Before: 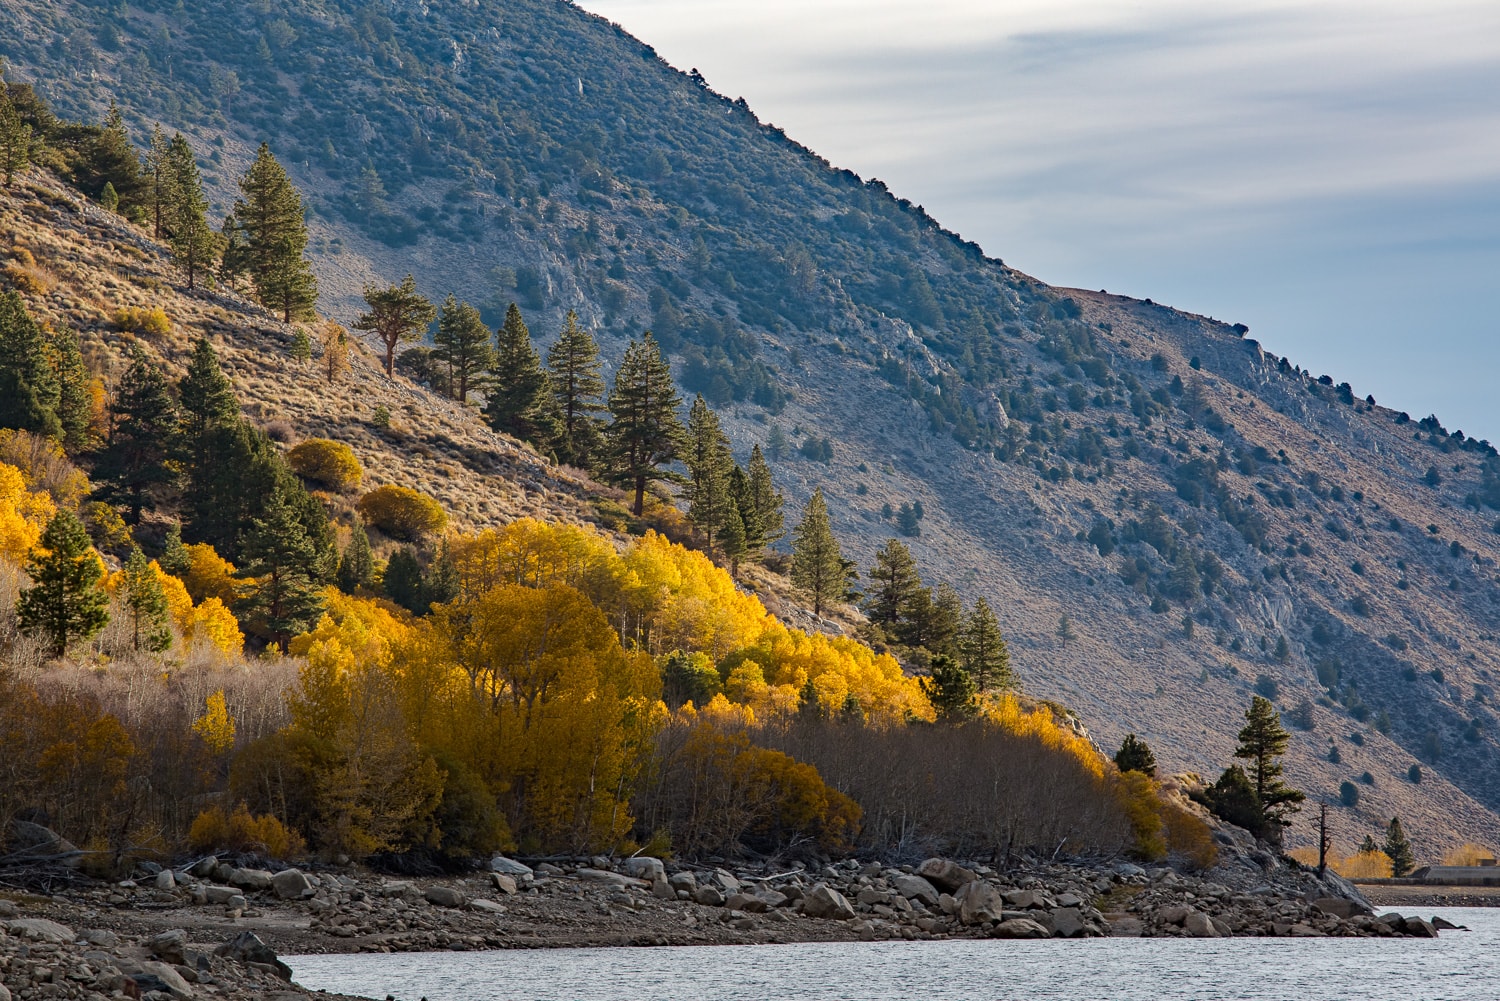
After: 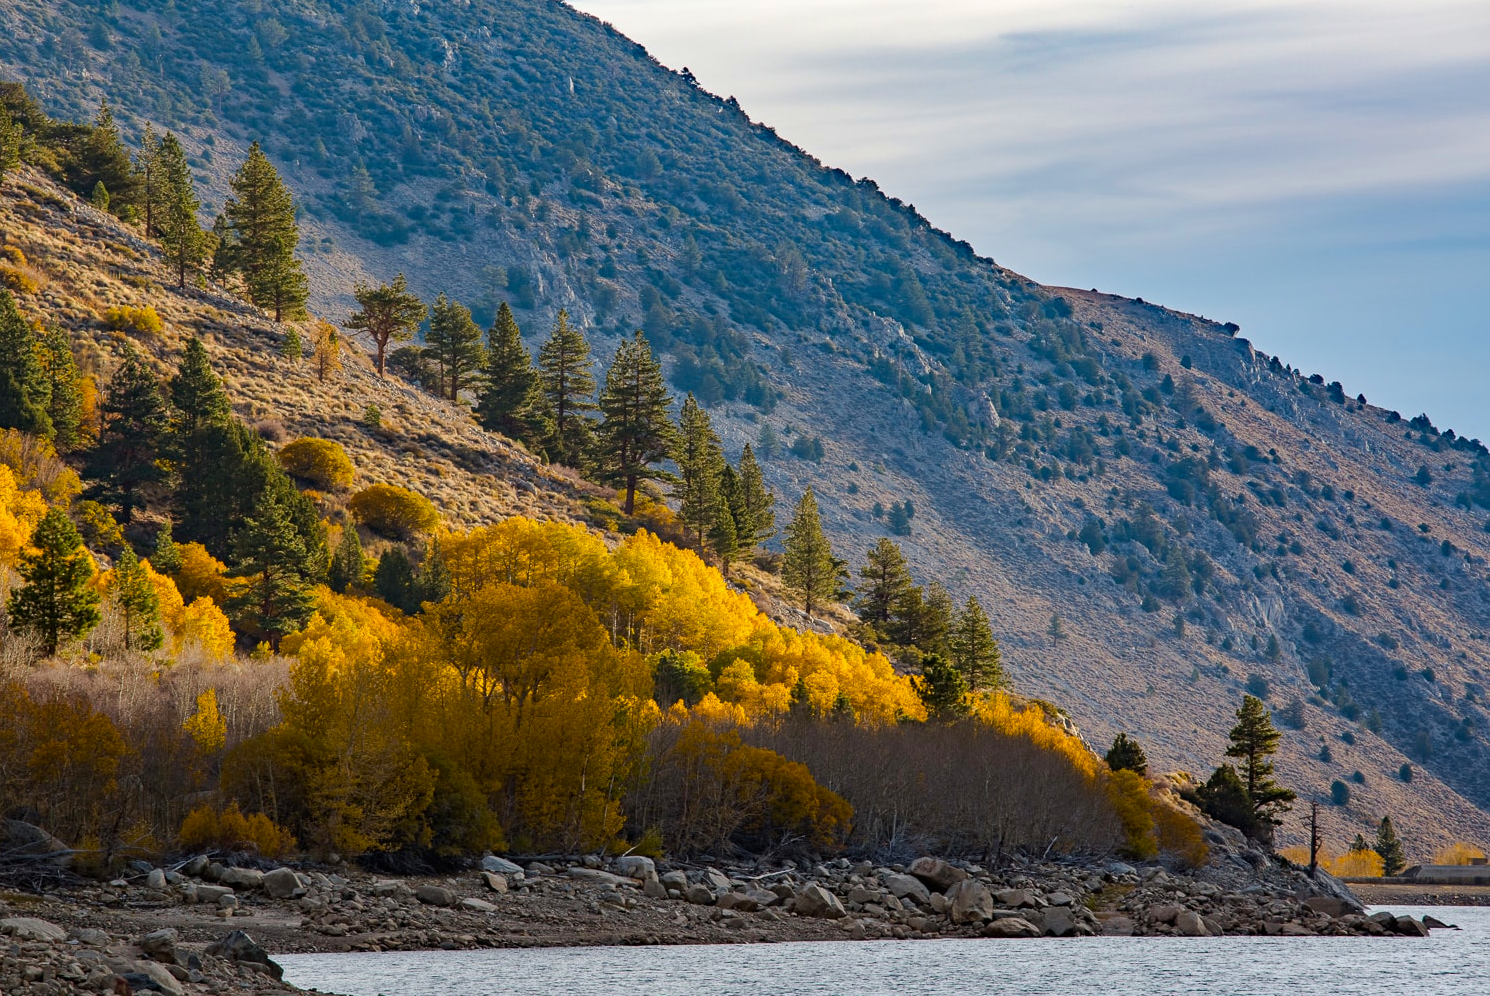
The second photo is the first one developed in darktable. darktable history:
crop and rotate: left 0.614%, top 0.179%, bottom 0.309%
color balance rgb: perceptual saturation grading › global saturation 20%, global vibrance 20%
